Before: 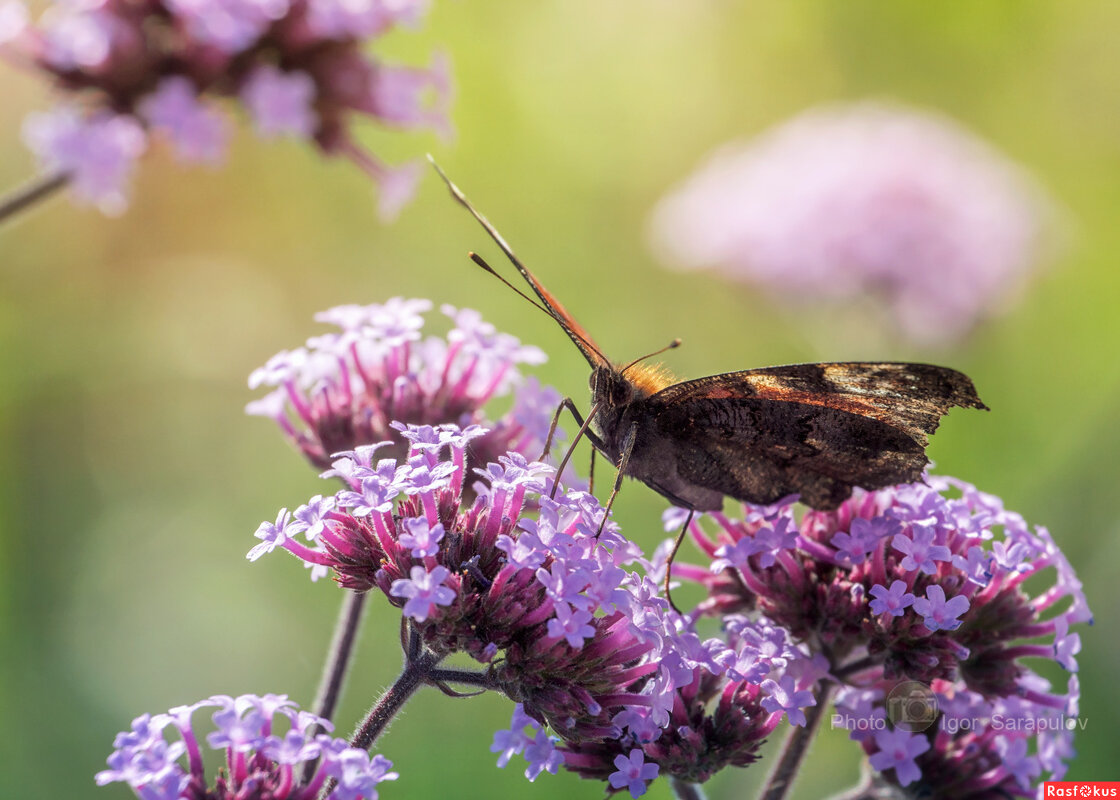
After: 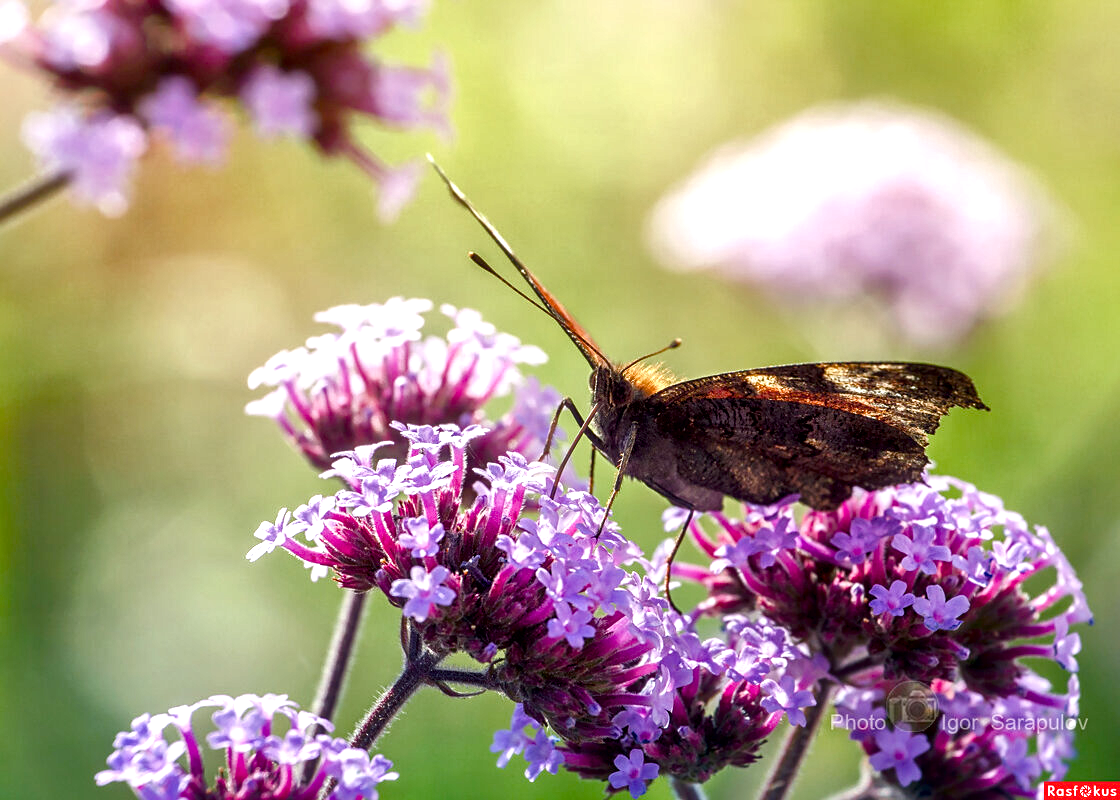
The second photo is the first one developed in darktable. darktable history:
color balance rgb: perceptual saturation grading › global saturation 24.824%, perceptual saturation grading › highlights -50.828%, perceptual saturation grading › mid-tones 19.484%, perceptual saturation grading › shadows 60.898%, perceptual brilliance grading › highlights 11.305%
sharpen: amount 0.215
local contrast: mode bilateral grid, contrast 25, coarseness 60, detail 151%, midtone range 0.2
shadows and highlights: radius 331.66, shadows 54.01, highlights -98.81, compress 94.51%, soften with gaussian
